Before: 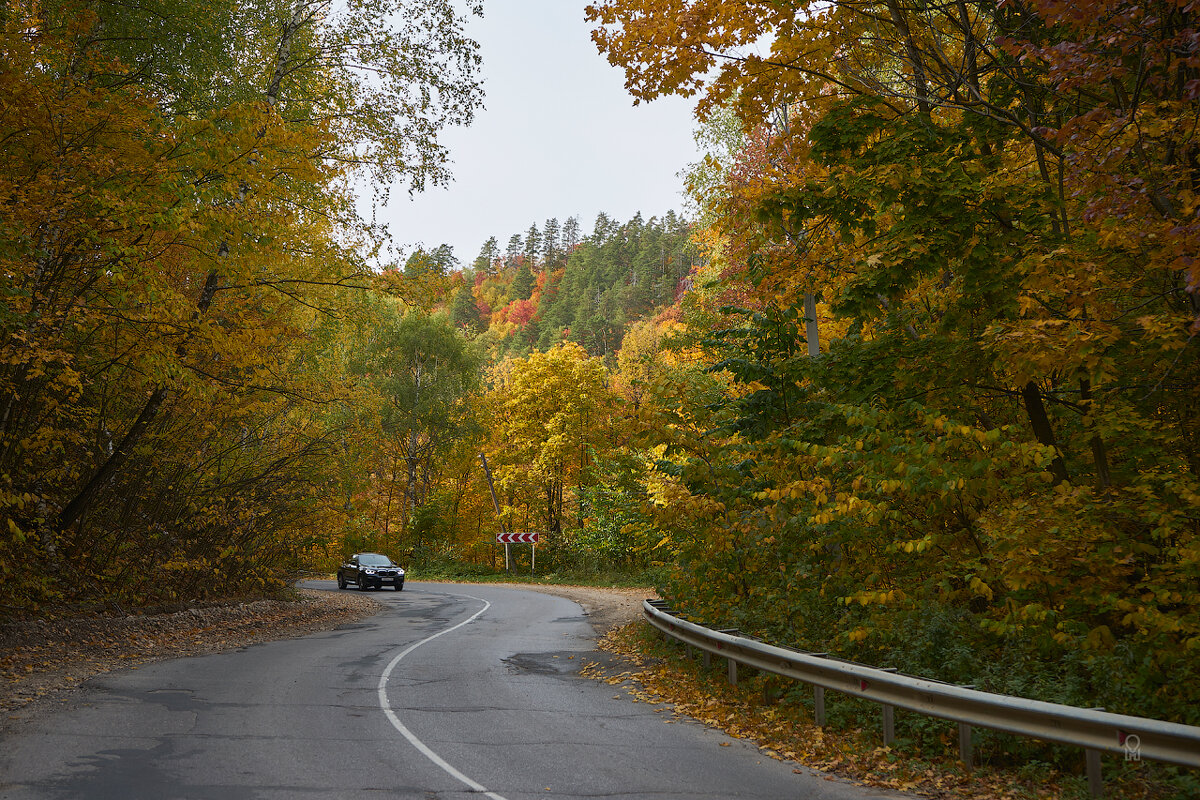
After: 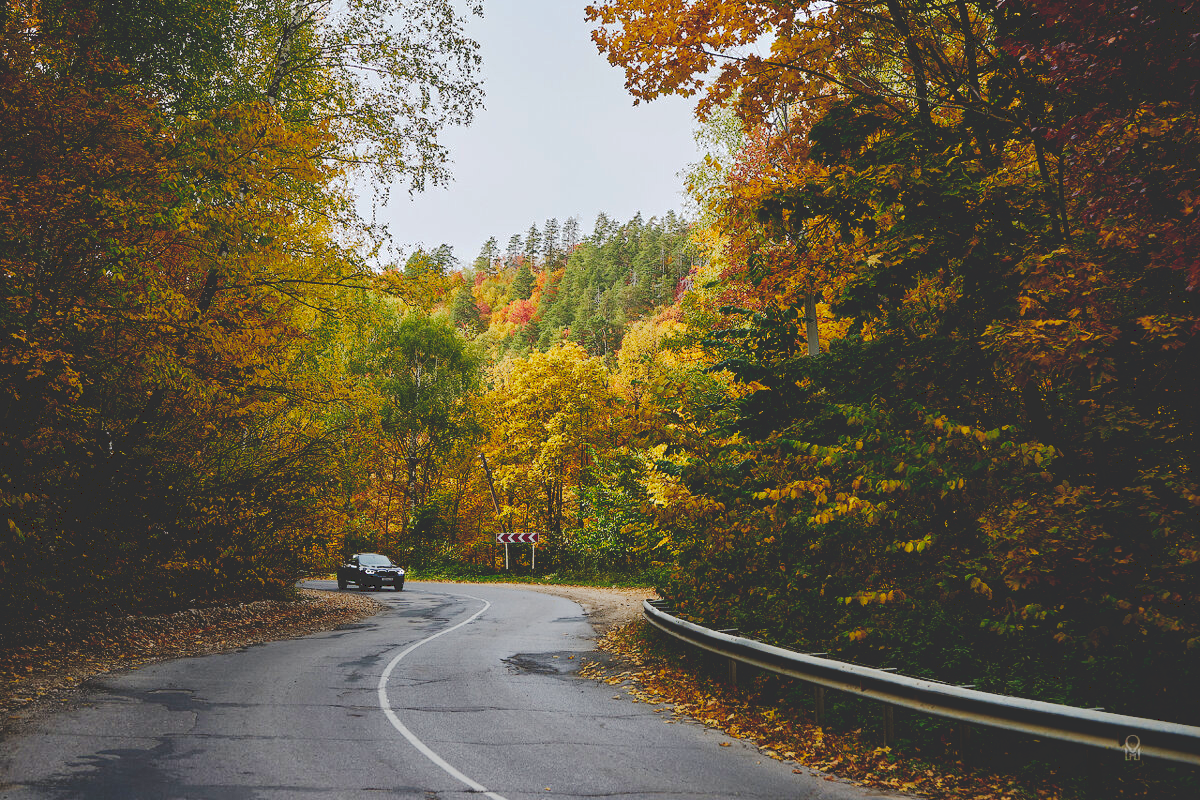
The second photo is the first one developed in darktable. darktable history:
tone curve: curves: ch0 [(0, 0) (0.003, 0.185) (0.011, 0.185) (0.025, 0.187) (0.044, 0.185) (0.069, 0.185) (0.1, 0.18) (0.136, 0.18) (0.177, 0.179) (0.224, 0.202) (0.277, 0.252) (0.335, 0.343) (0.399, 0.452) (0.468, 0.553) (0.543, 0.643) (0.623, 0.717) (0.709, 0.778) (0.801, 0.82) (0.898, 0.856) (1, 1)], preserve colors none
